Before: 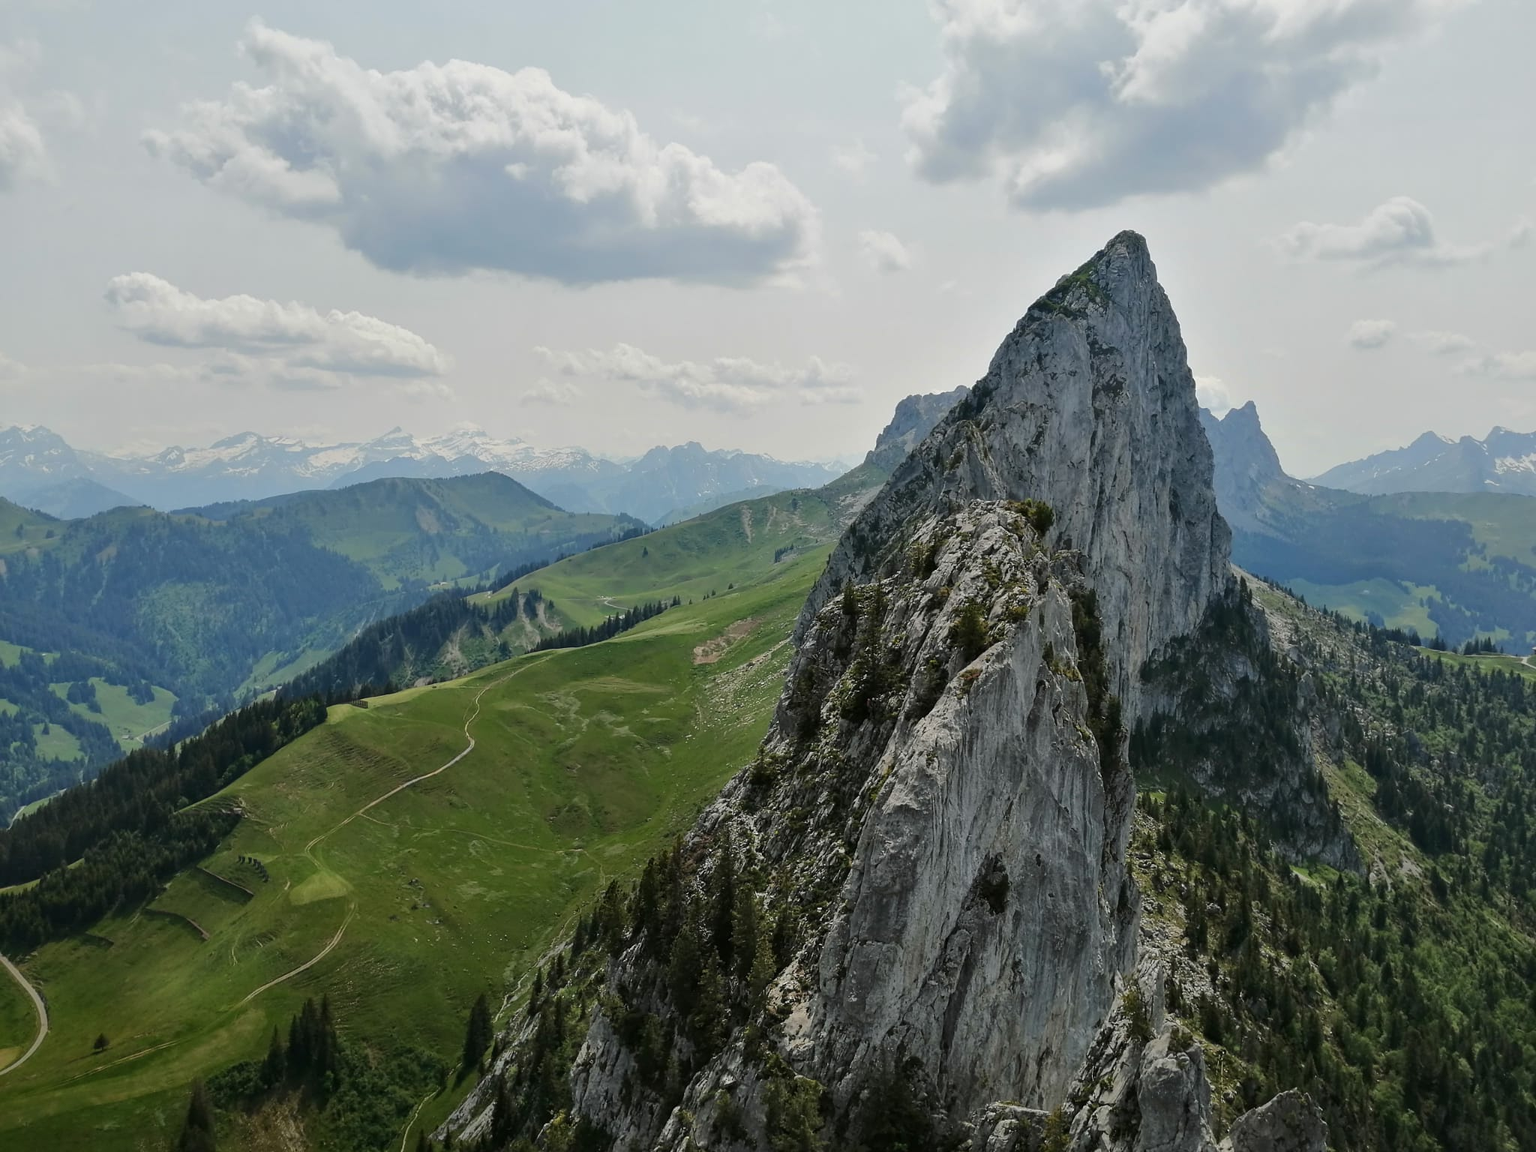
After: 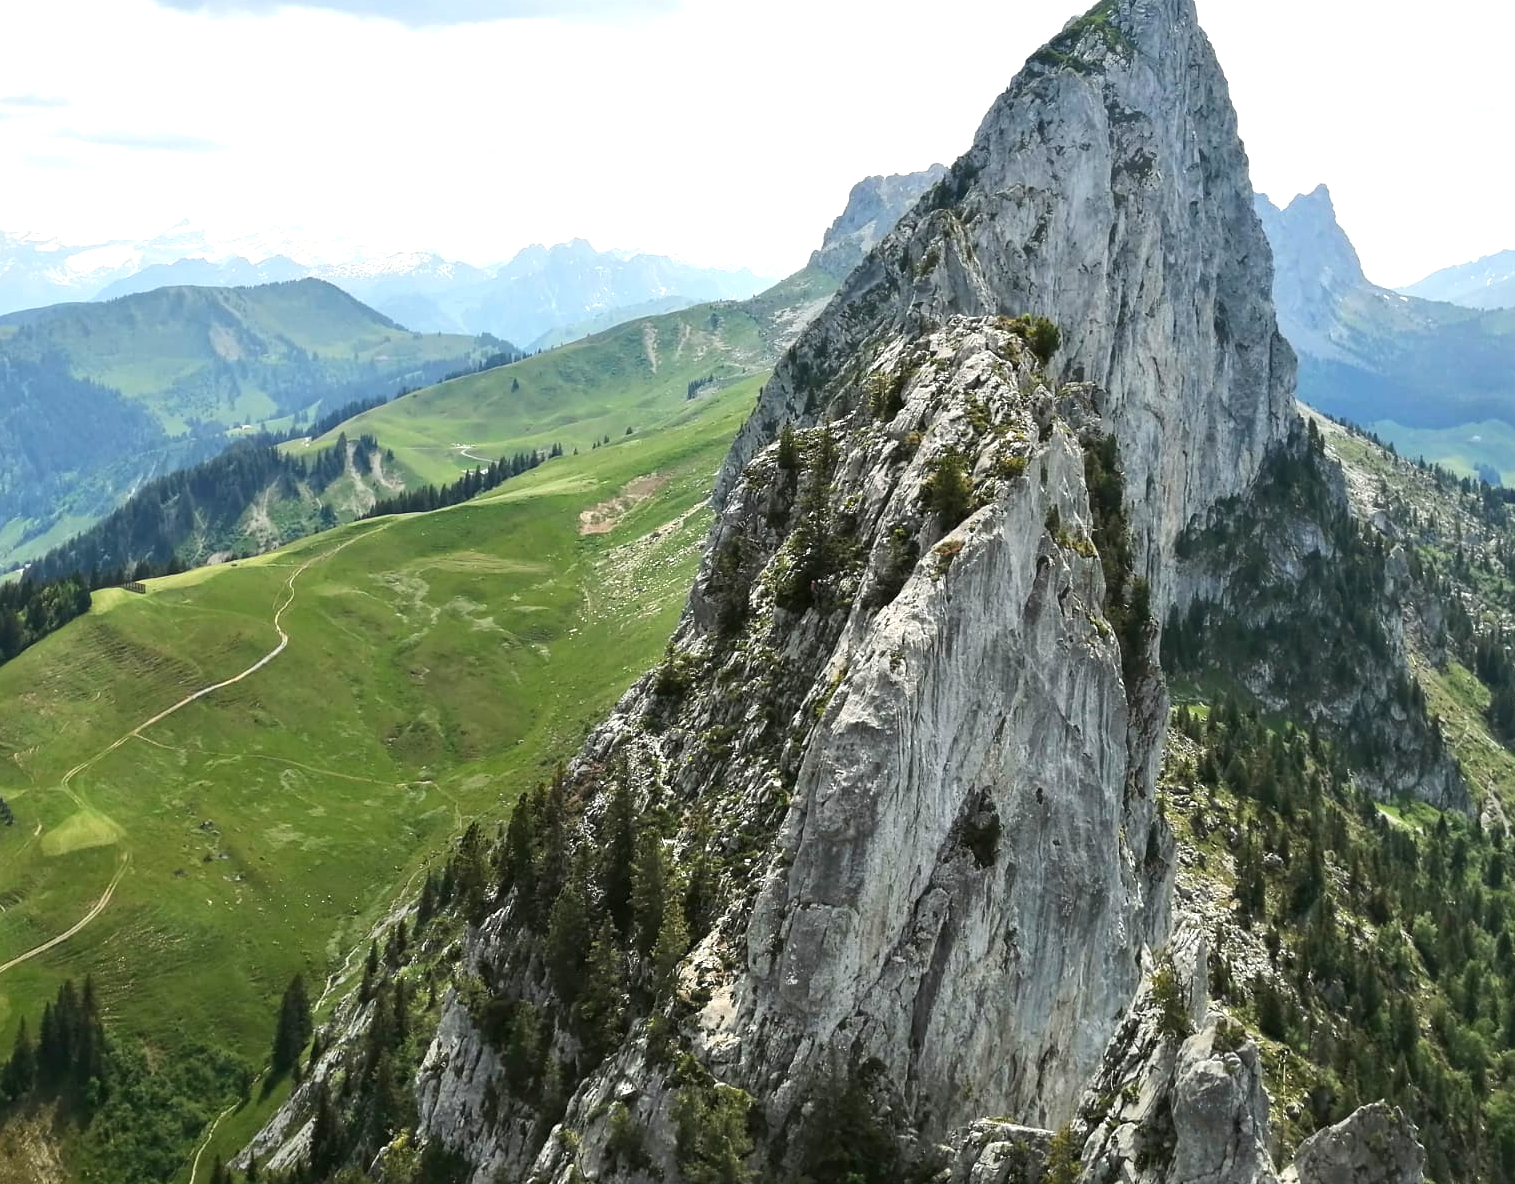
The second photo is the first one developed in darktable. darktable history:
exposure: black level correction 0, exposure 1.198 EV, compensate exposure bias true, compensate highlight preservation false
crop: left 16.871%, top 22.857%, right 9.116%
tone equalizer: on, module defaults
